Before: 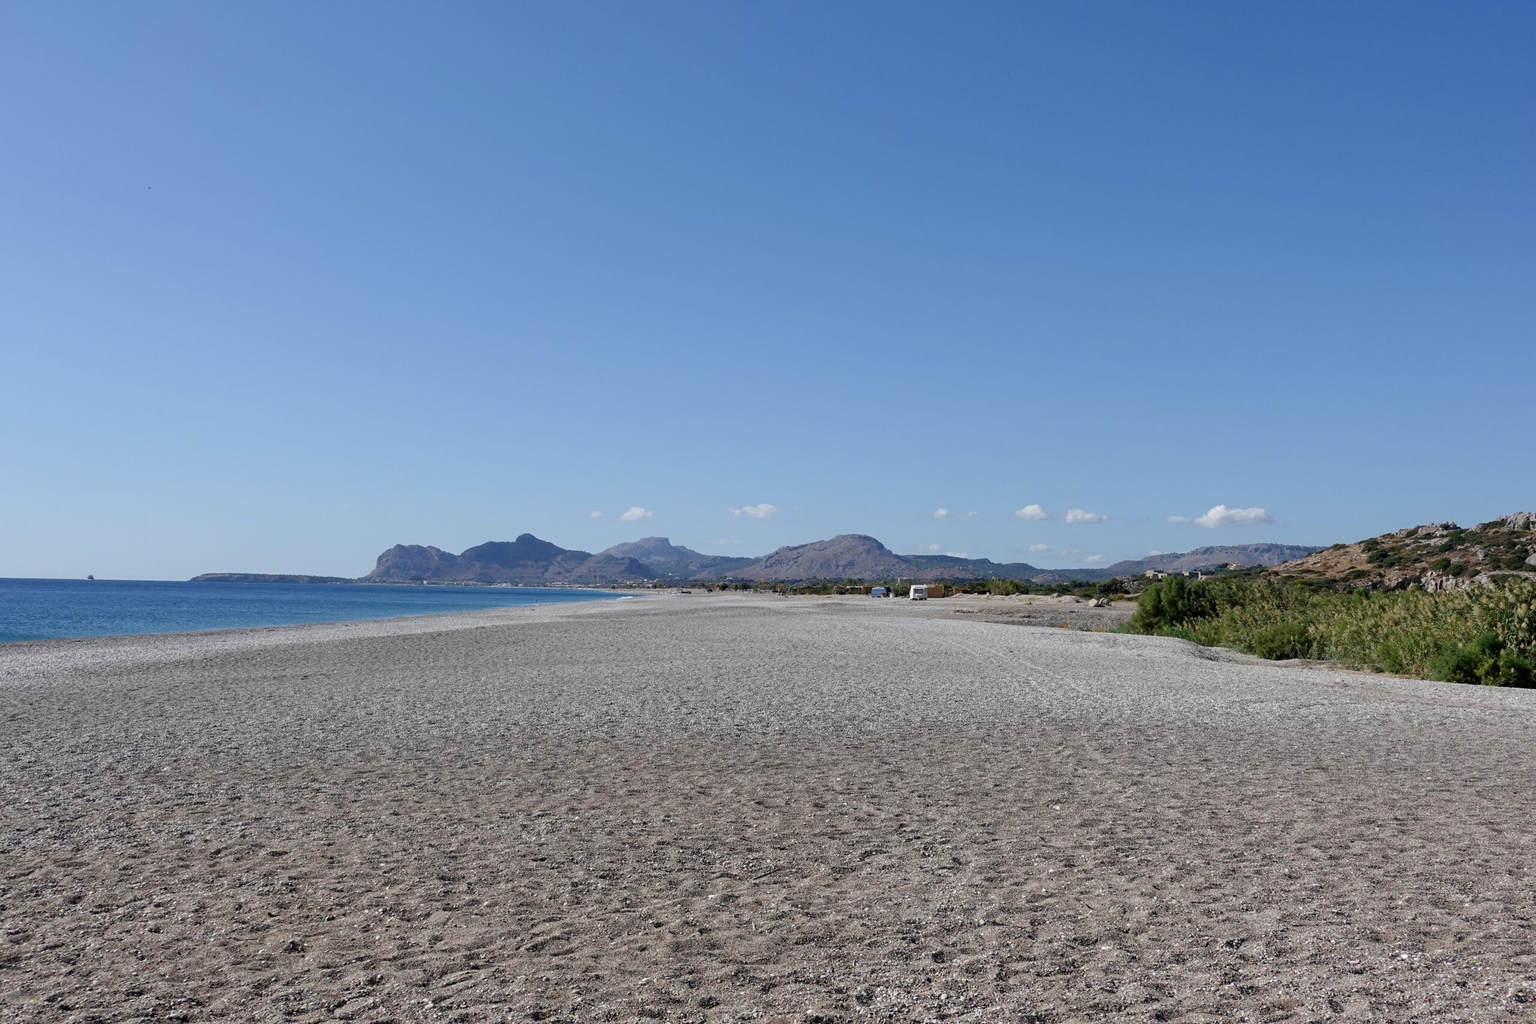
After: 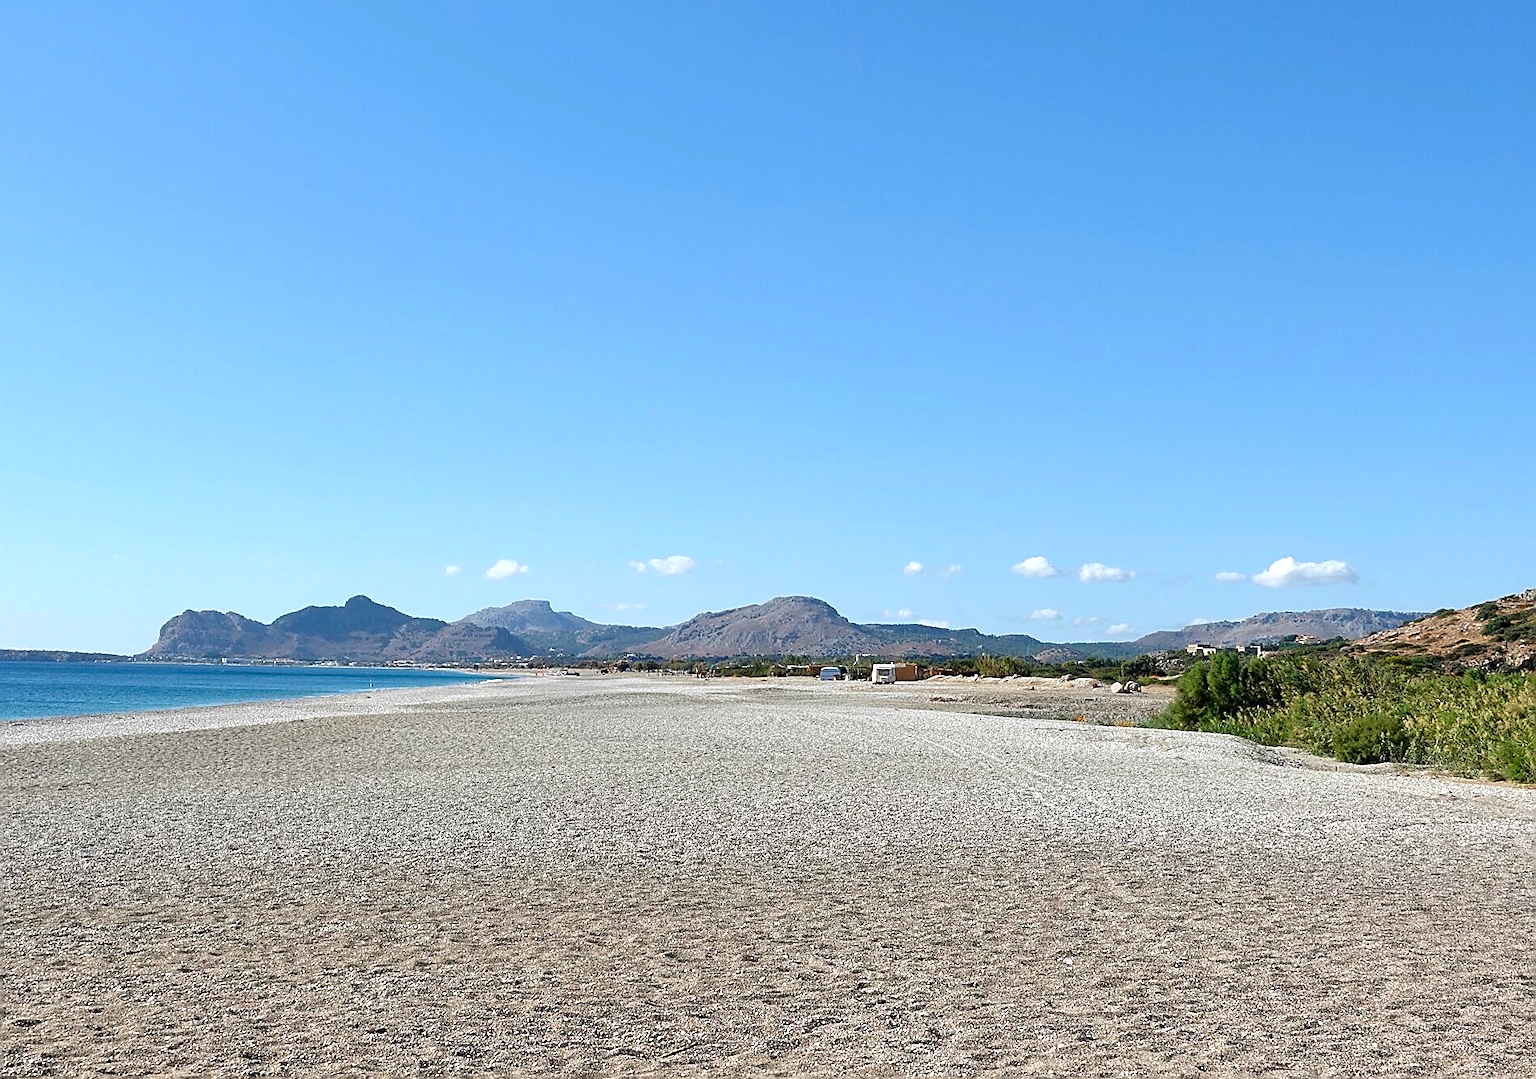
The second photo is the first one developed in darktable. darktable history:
crop: left 16.768%, top 8.653%, right 8.362%, bottom 12.485%
sharpen: radius 1.4, amount 1.25, threshold 0.7
rgb curve: curves: ch2 [(0, 0) (0.567, 0.512) (1, 1)], mode RGB, independent channels
shadows and highlights: shadows 52.34, highlights -28.23, soften with gaussian
exposure: exposure 0.785 EV, compensate highlight preservation false
